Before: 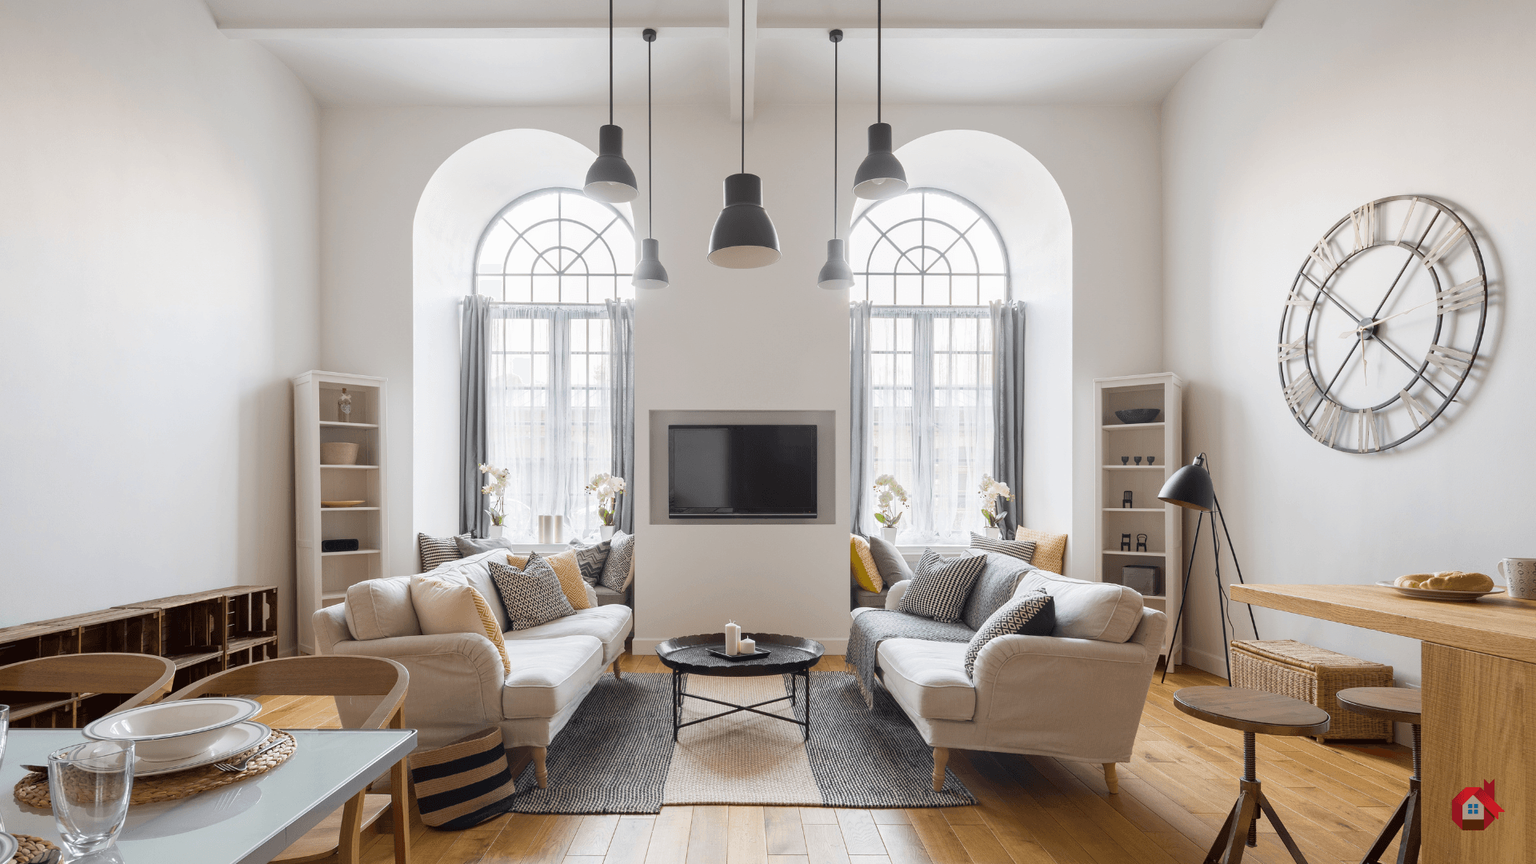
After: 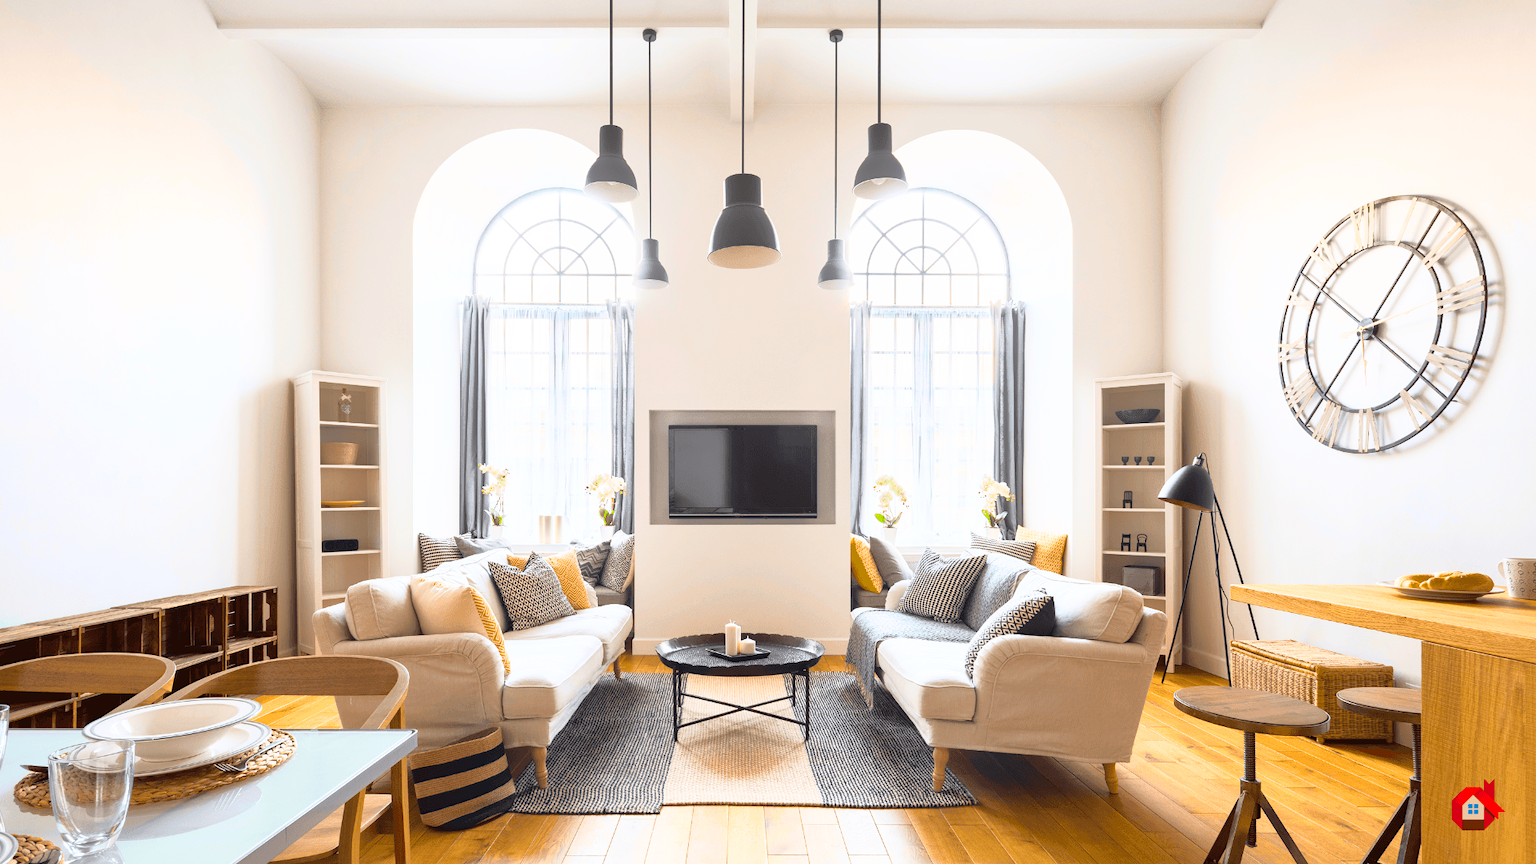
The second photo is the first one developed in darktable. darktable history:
base curve: curves: ch0 [(0, 0) (0.026, 0.03) (0.109, 0.232) (0.351, 0.748) (0.669, 0.968) (1, 1)]
color balance rgb: perceptual saturation grading › global saturation 14.842%
shadows and highlights: on, module defaults
contrast brightness saturation: contrast 0.042, saturation 0.152
